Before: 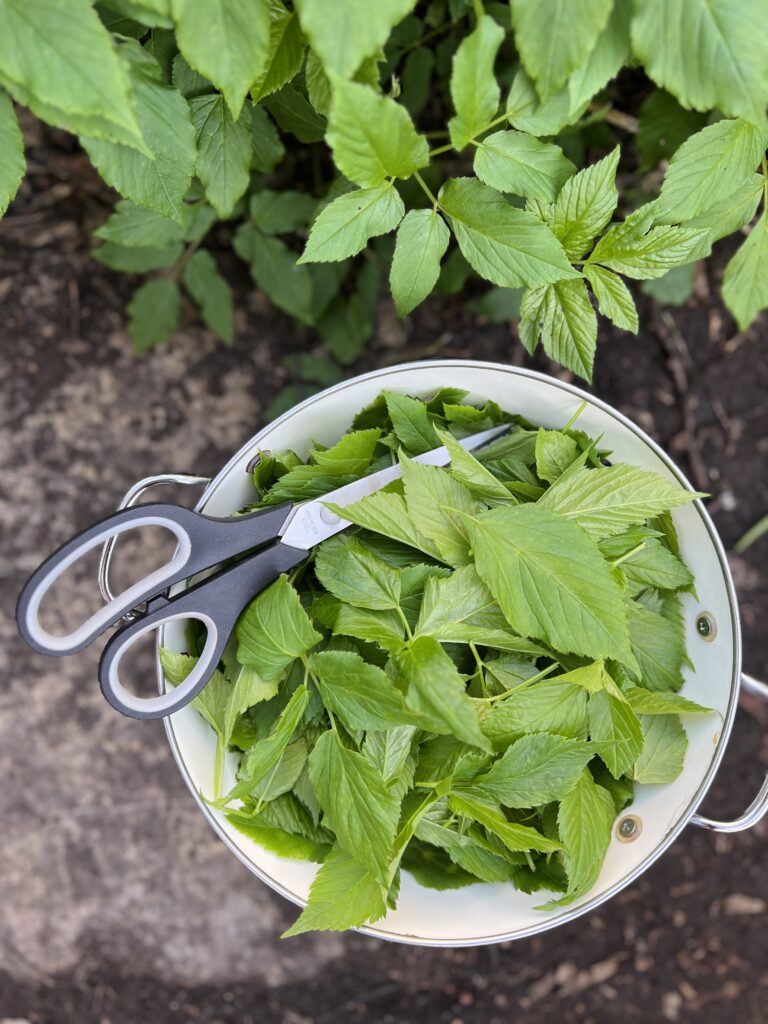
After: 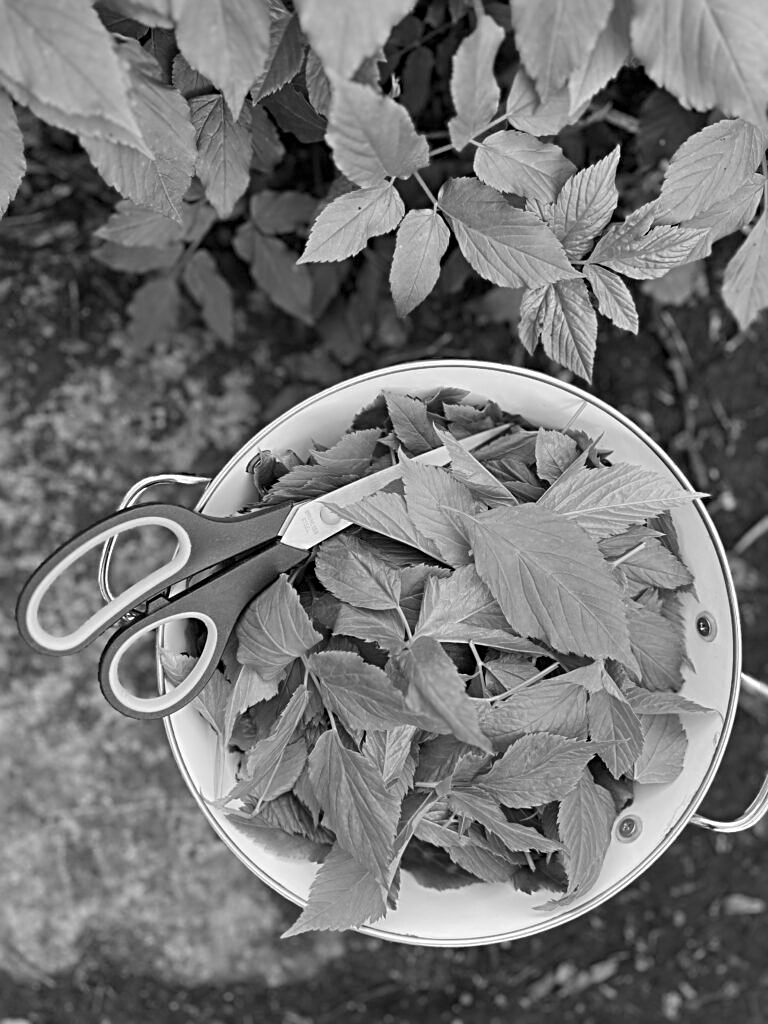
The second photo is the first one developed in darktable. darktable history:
color balance rgb: perceptual saturation grading › global saturation 20%, perceptual saturation grading › highlights 2.68%, perceptual saturation grading › shadows 50%
rotate and perspective: crop left 0, crop top 0
monochrome: a -4.13, b 5.16, size 1
sharpen: radius 3.119
